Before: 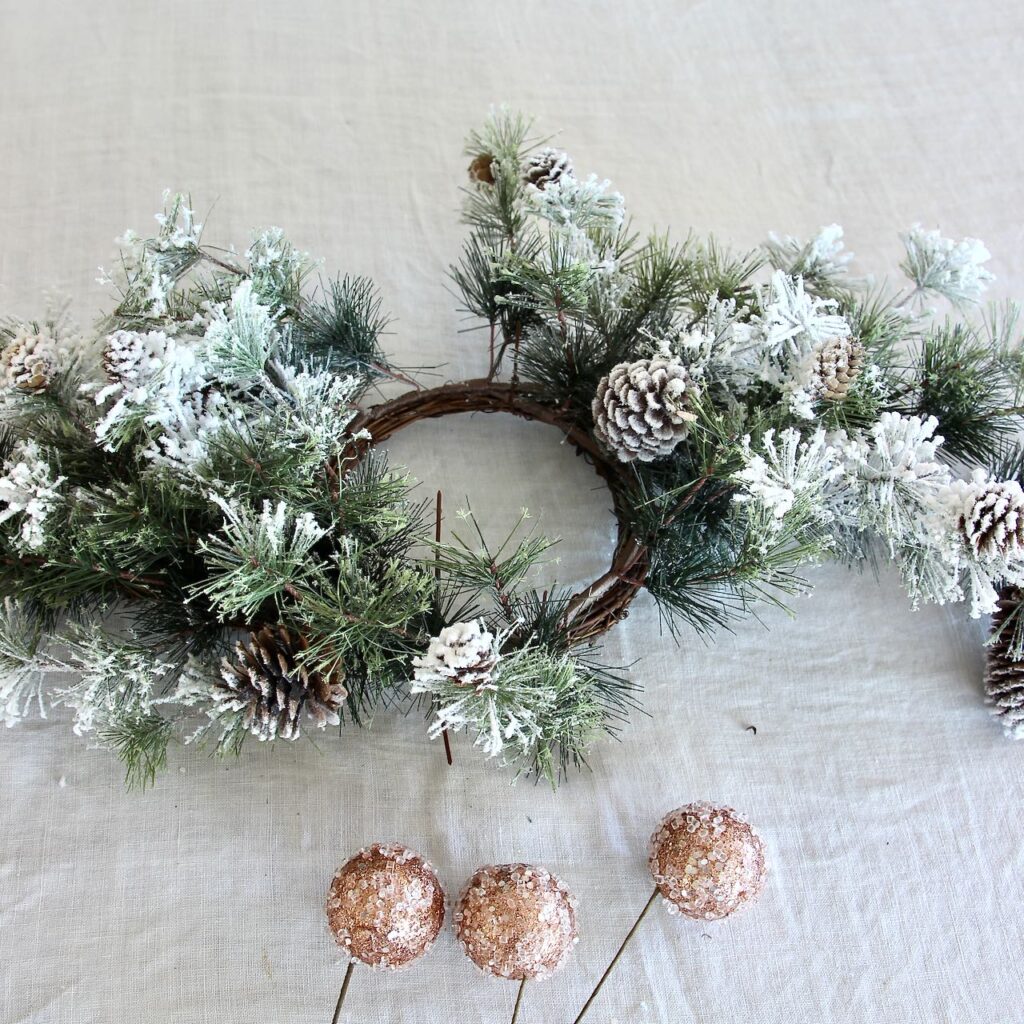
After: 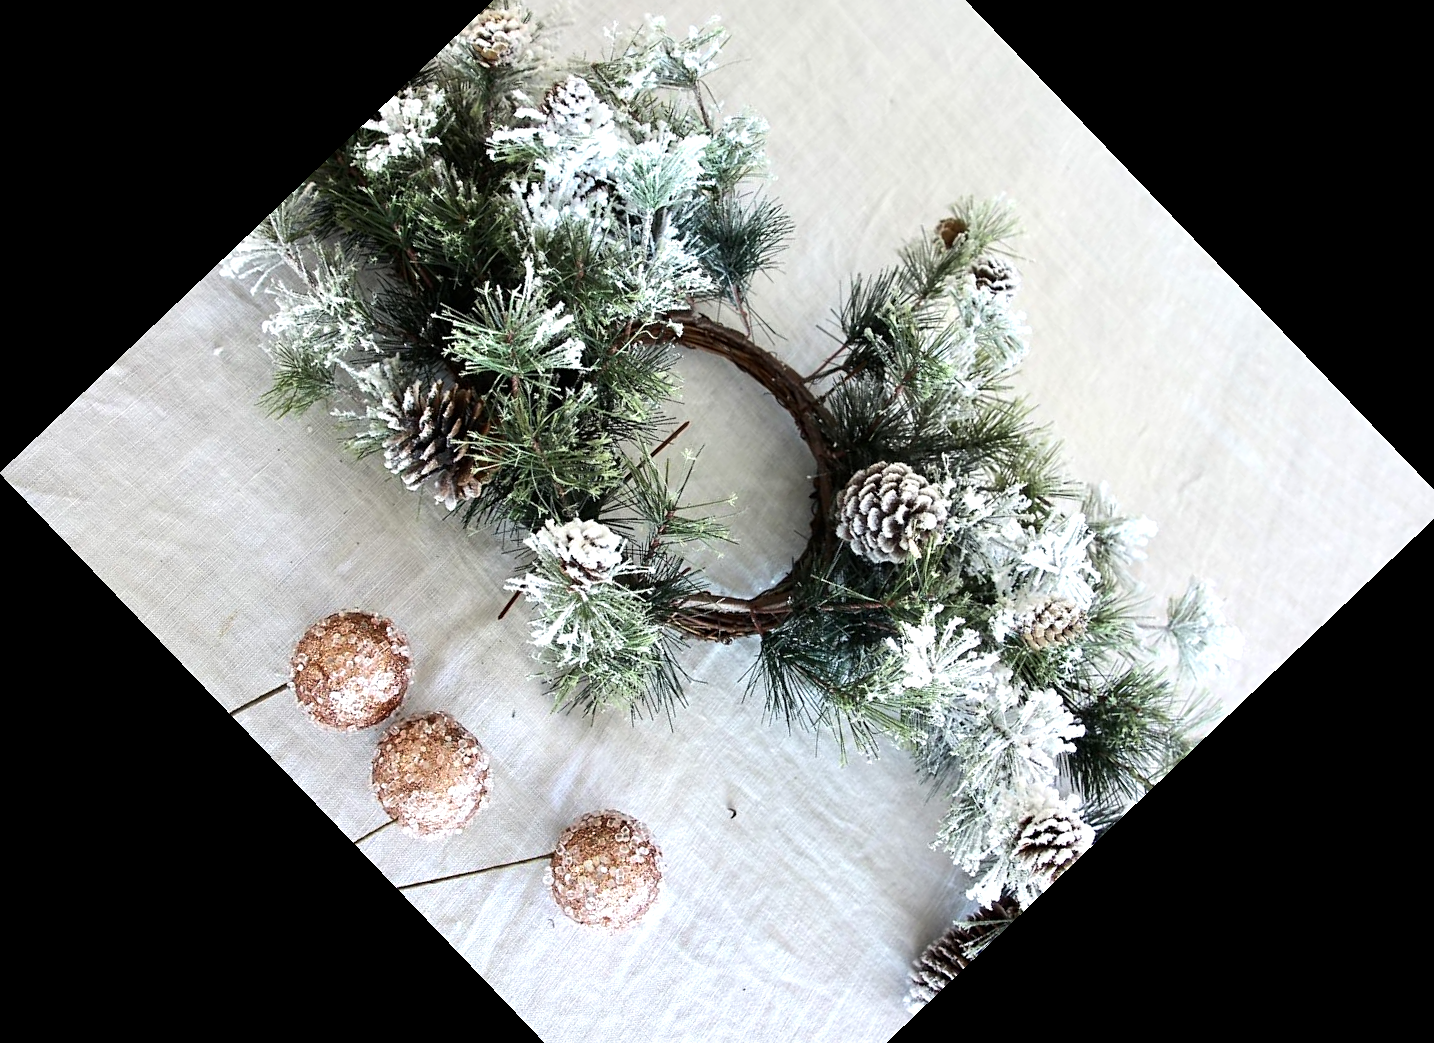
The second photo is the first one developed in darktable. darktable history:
crop and rotate: angle -46.26°, top 16.234%, right 0.912%, bottom 11.704%
sharpen: amount 0.2
tone equalizer: -8 EV -0.417 EV, -7 EV -0.389 EV, -6 EV -0.333 EV, -5 EV -0.222 EV, -3 EV 0.222 EV, -2 EV 0.333 EV, -1 EV 0.389 EV, +0 EV 0.417 EV, edges refinement/feathering 500, mask exposure compensation -1.57 EV, preserve details no
